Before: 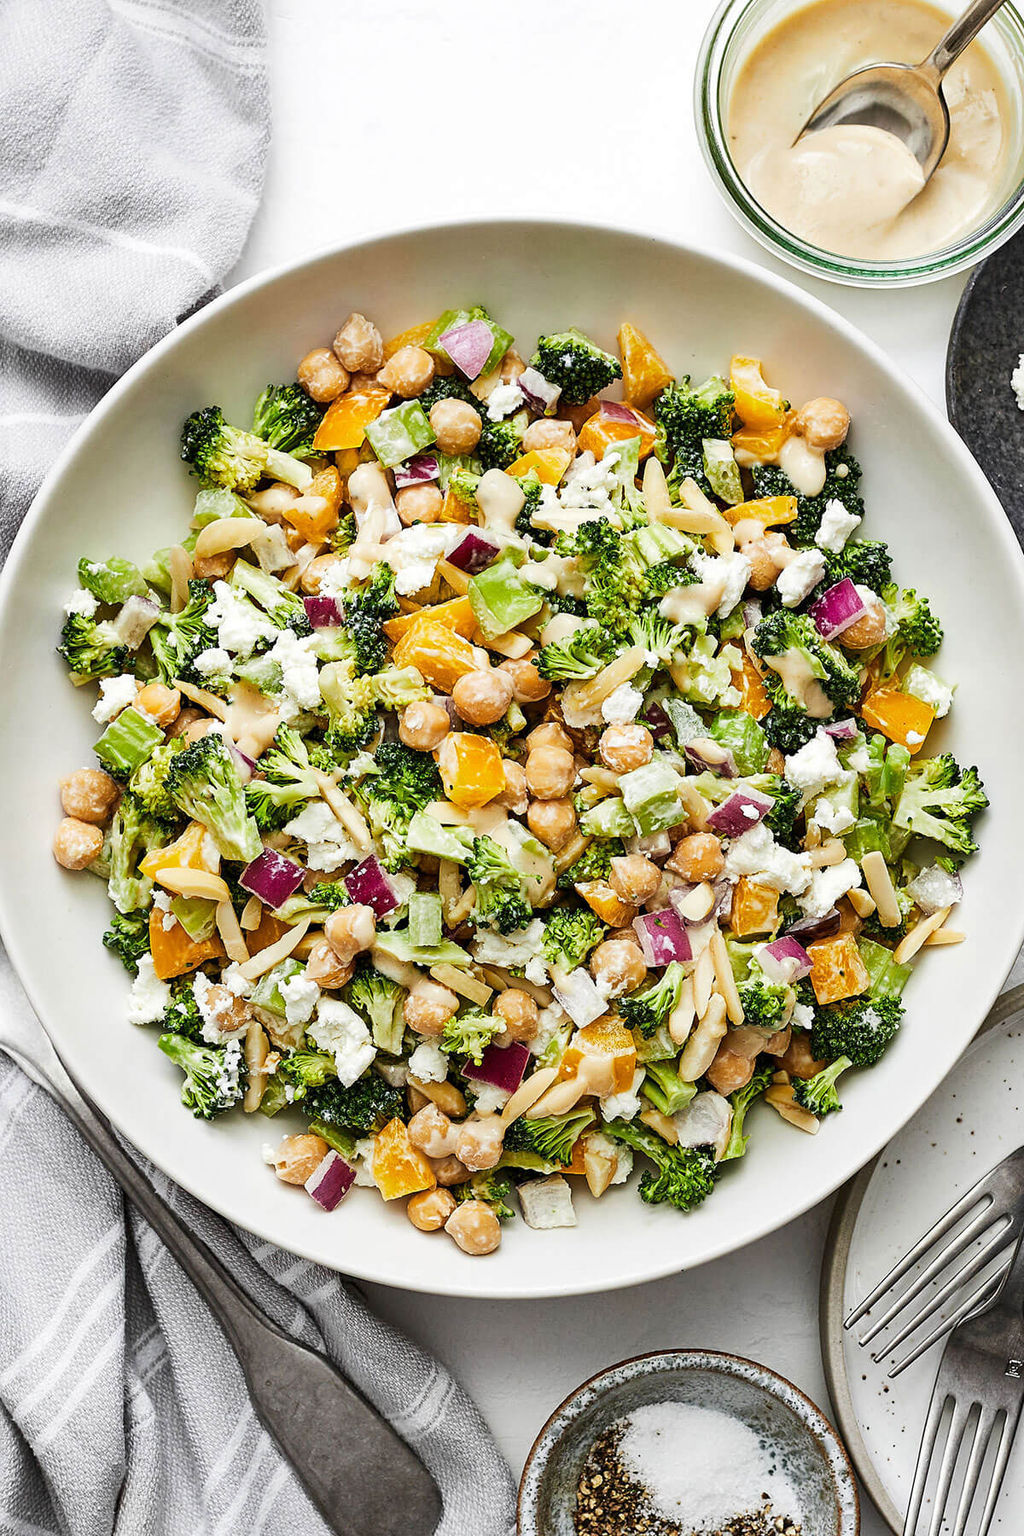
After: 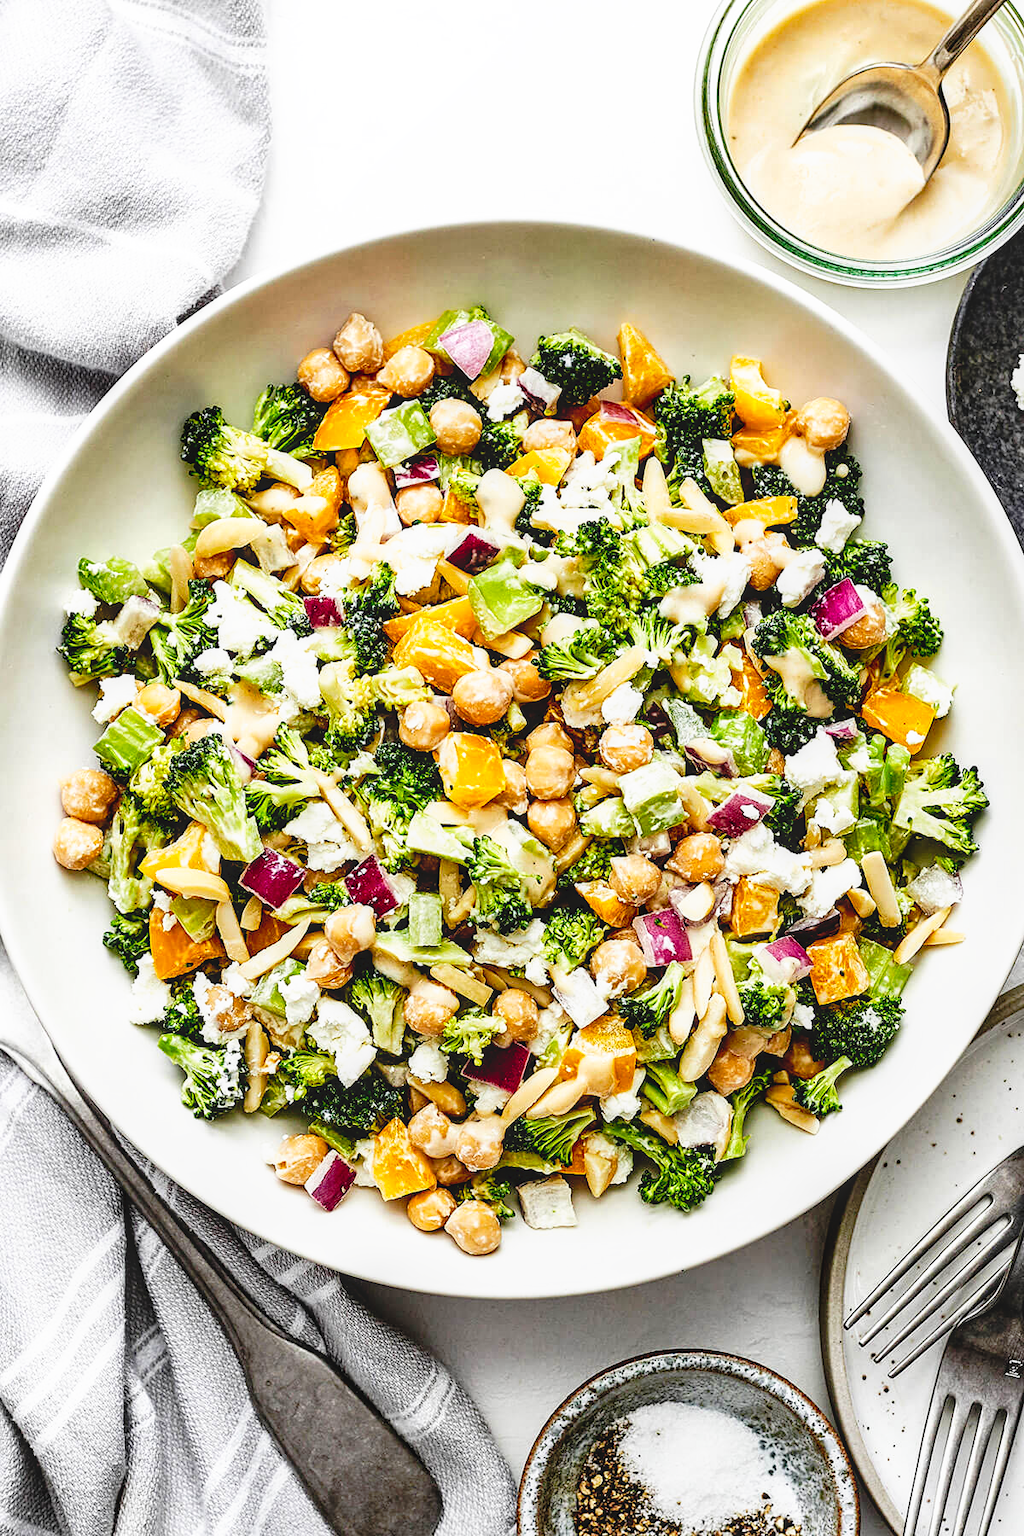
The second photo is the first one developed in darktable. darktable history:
tone curve: curves: ch0 [(0, 0) (0.003, 0.033) (0.011, 0.033) (0.025, 0.036) (0.044, 0.039) (0.069, 0.04) (0.1, 0.043) (0.136, 0.052) (0.177, 0.085) (0.224, 0.14) (0.277, 0.225) (0.335, 0.333) (0.399, 0.419) (0.468, 0.51) (0.543, 0.603) (0.623, 0.713) (0.709, 0.808) (0.801, 0.901) (0.898, 0.98) (1, 1)], preserve colors none
local contrast: detail 117%
